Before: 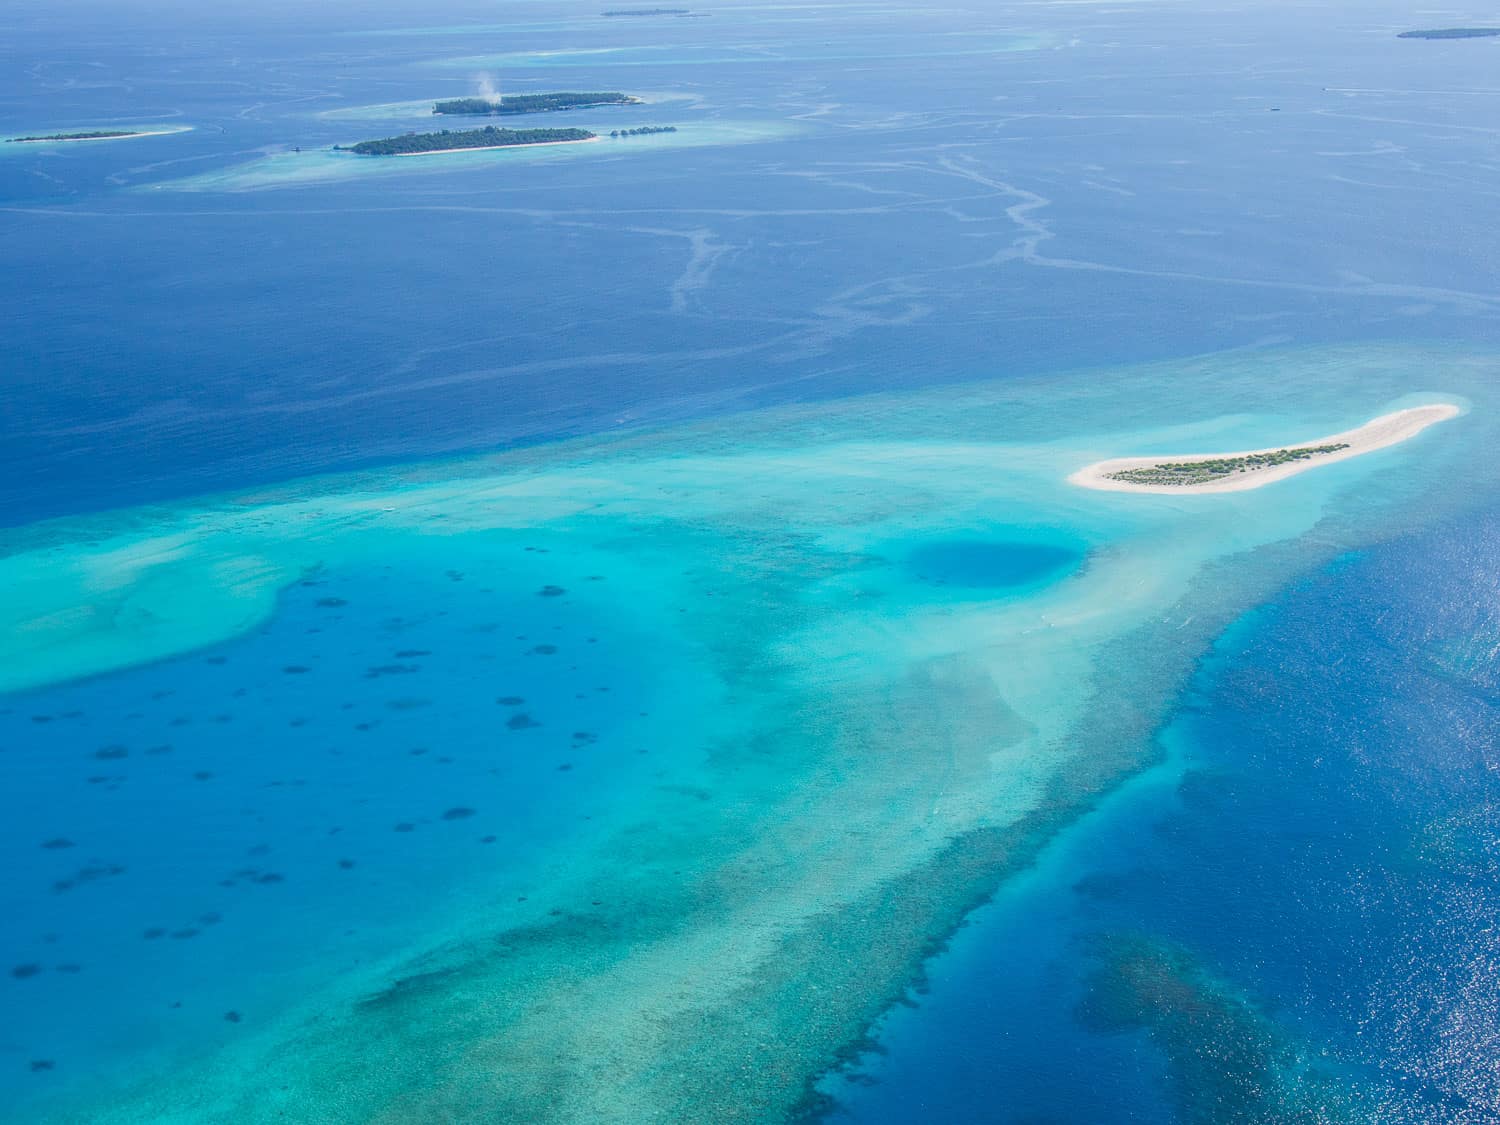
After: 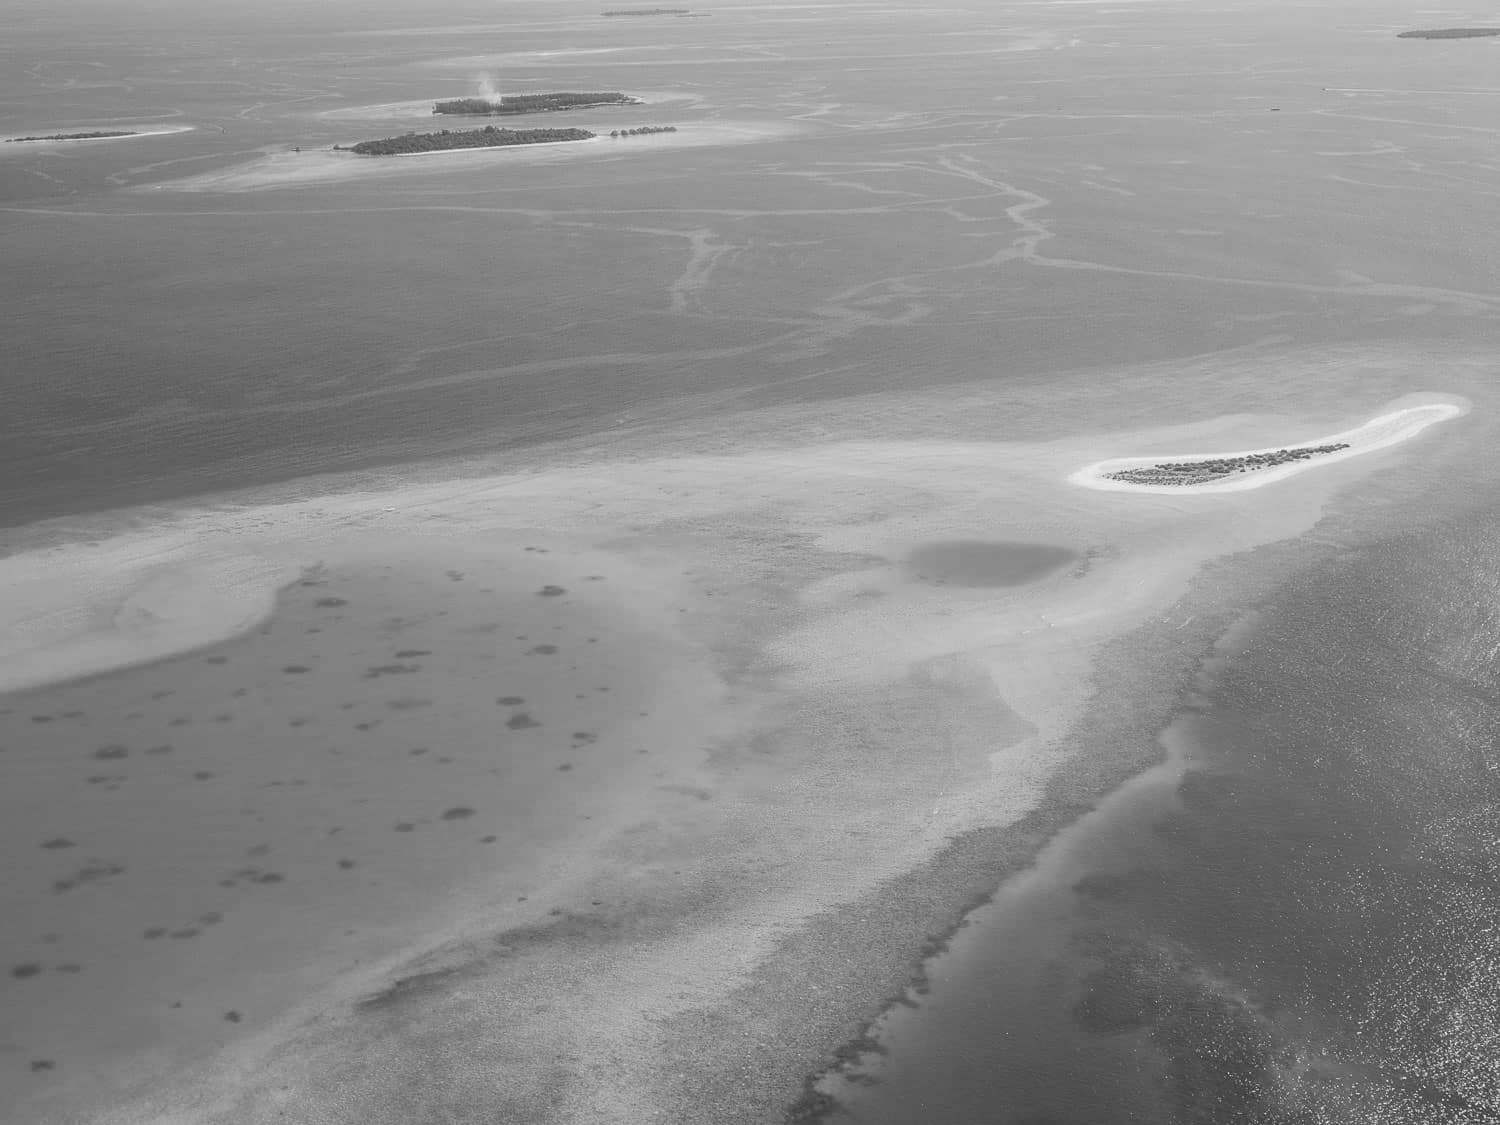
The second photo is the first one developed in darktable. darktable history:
monochrome: on, module defaults
color correction: highlights a* -4.18, highlights b* -10.81
